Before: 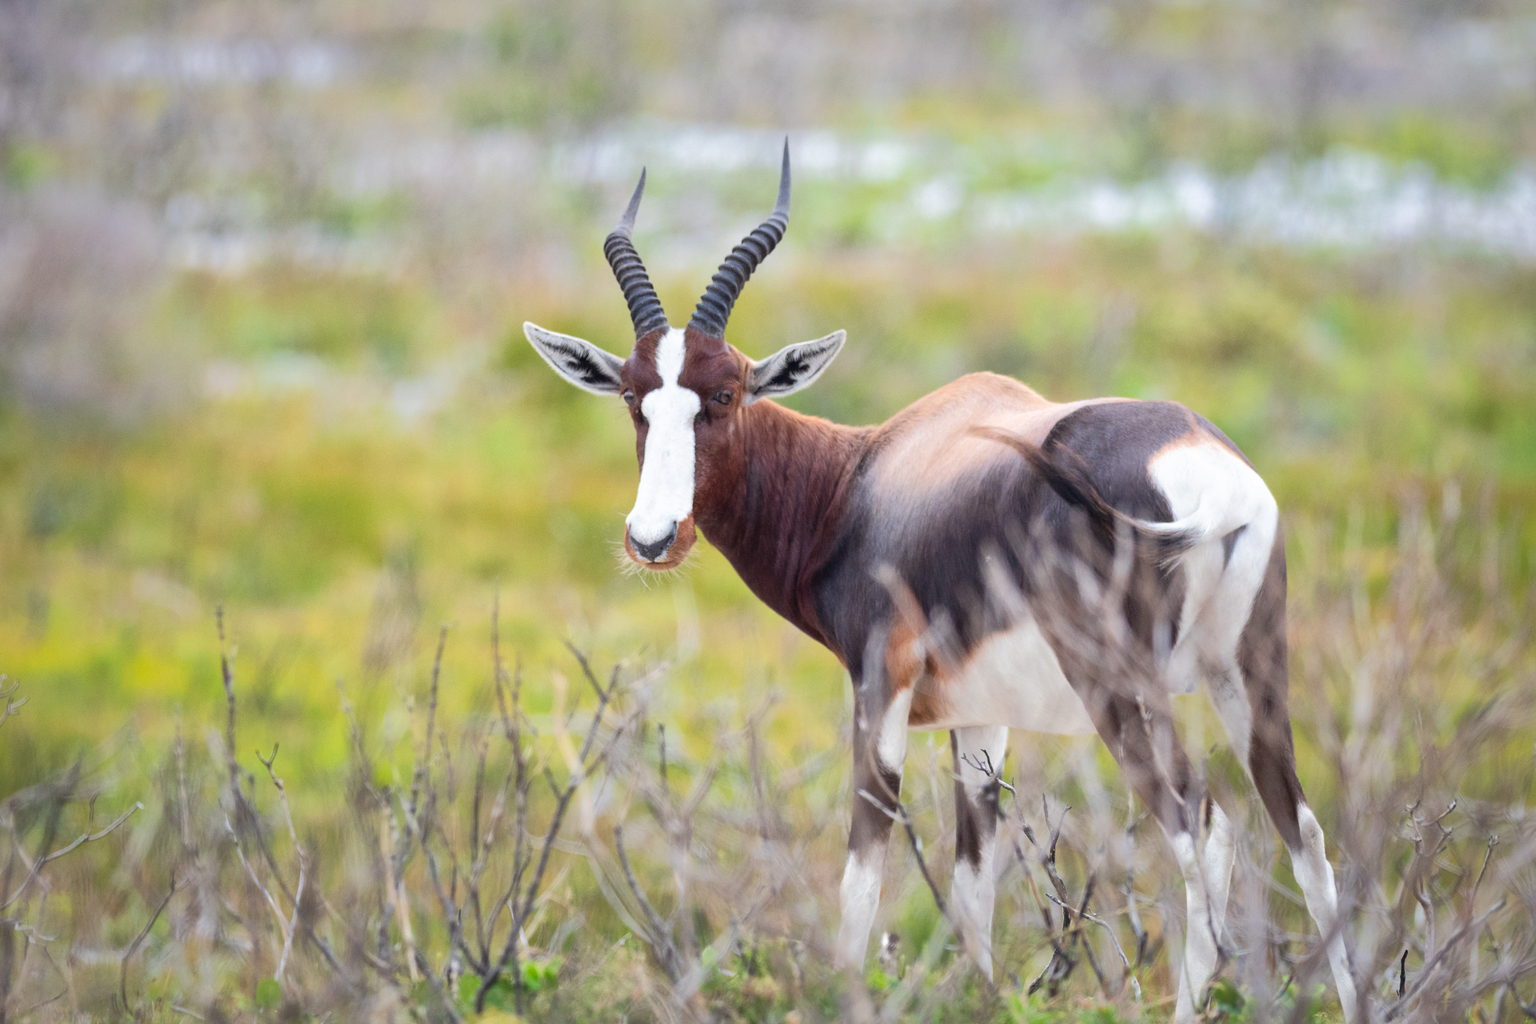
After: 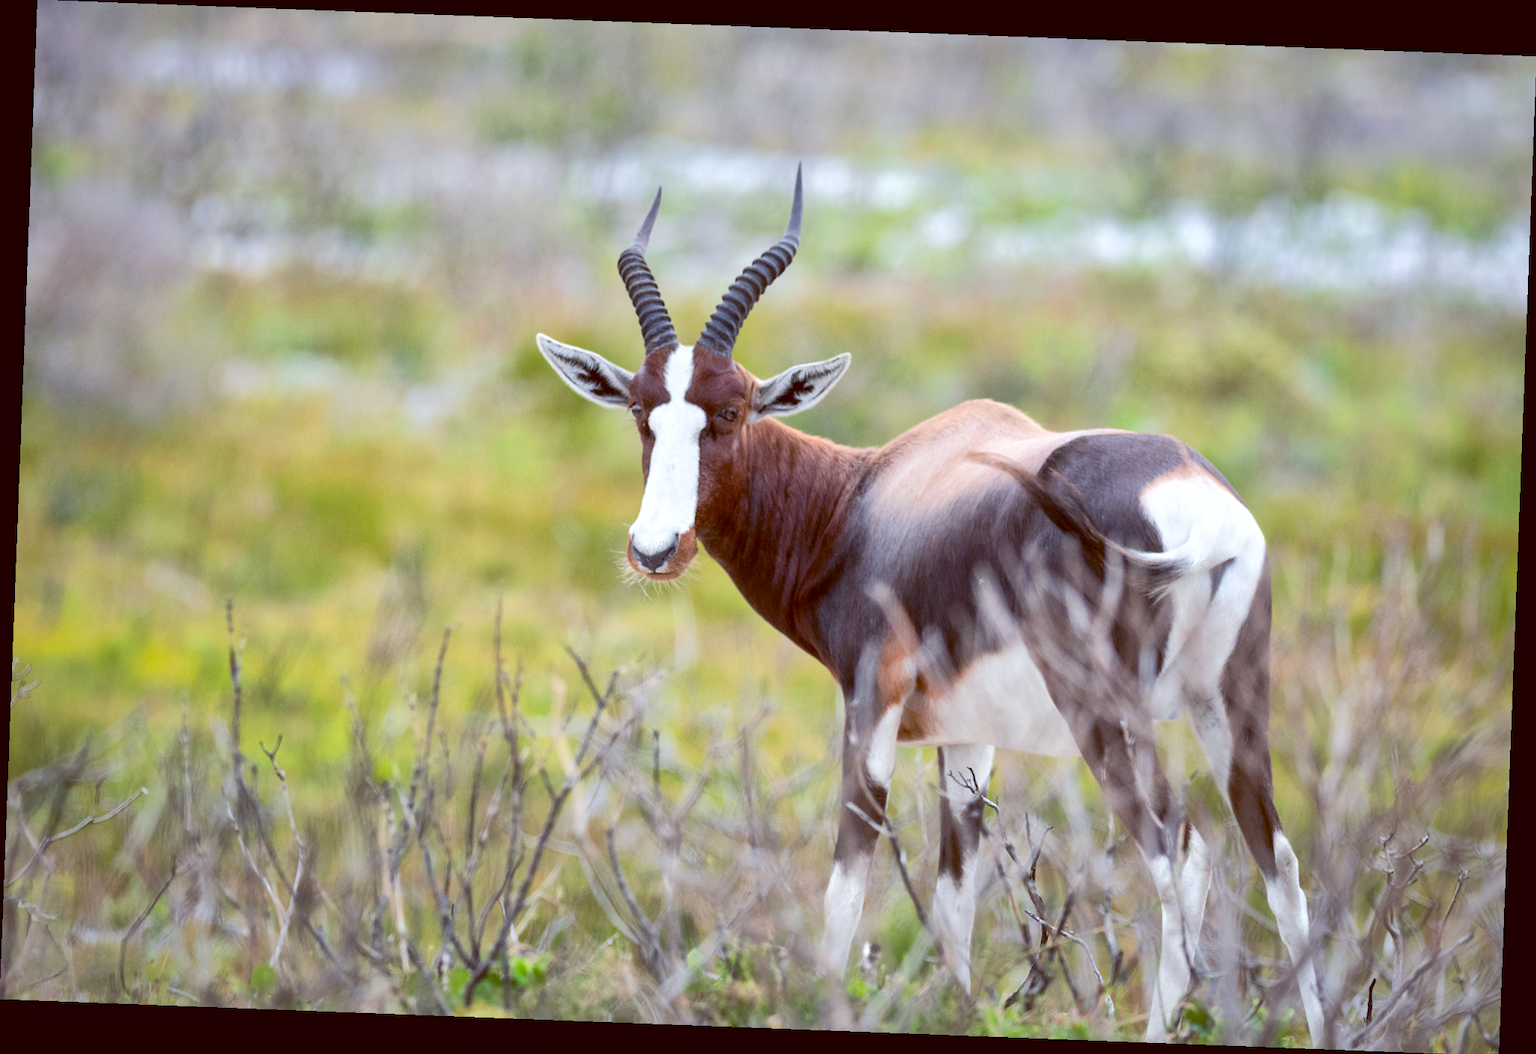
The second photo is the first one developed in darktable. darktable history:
rotate and perspective: rotation 2.17°, automatic cropping off
local contrast: mode bilateral grid, contrast 20, coarseness 50, detail 120%, midtone range 0.2
color balance: lift [1, 1.015, 1.004, 0.985], gamma [1, 0.958, 0.971, 1.042], gain [1, 0.956, 0.977, 1.044]
